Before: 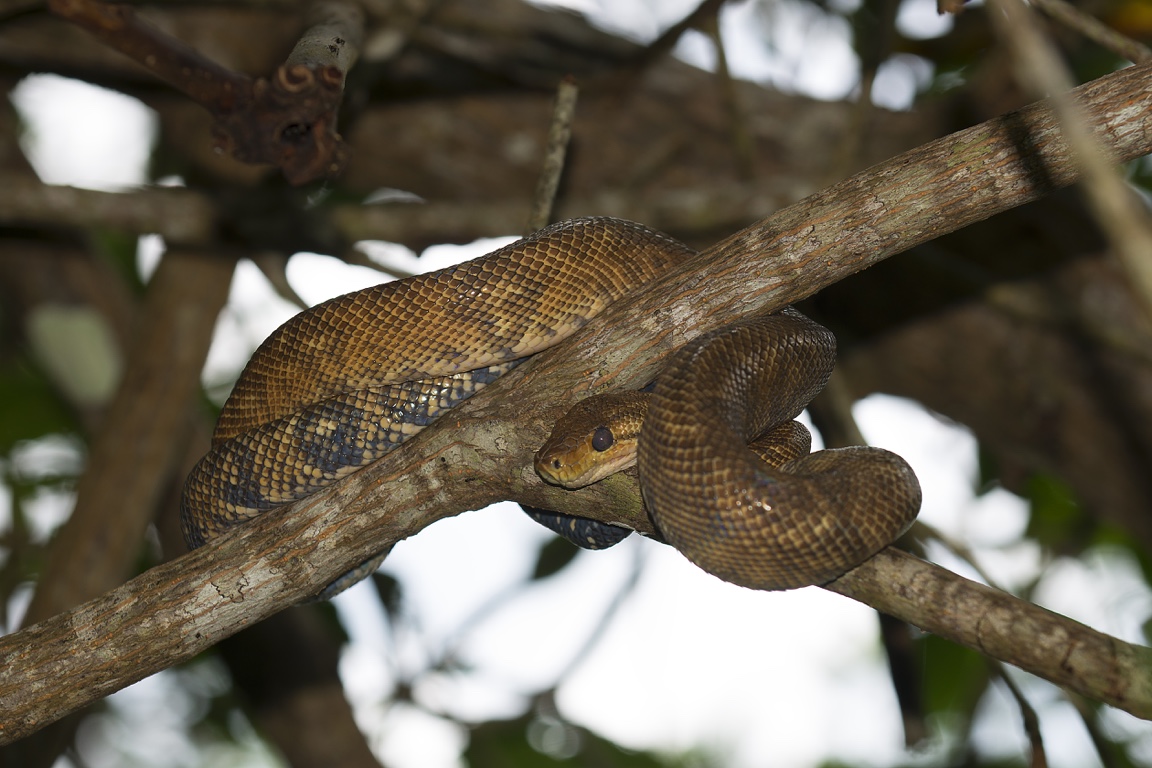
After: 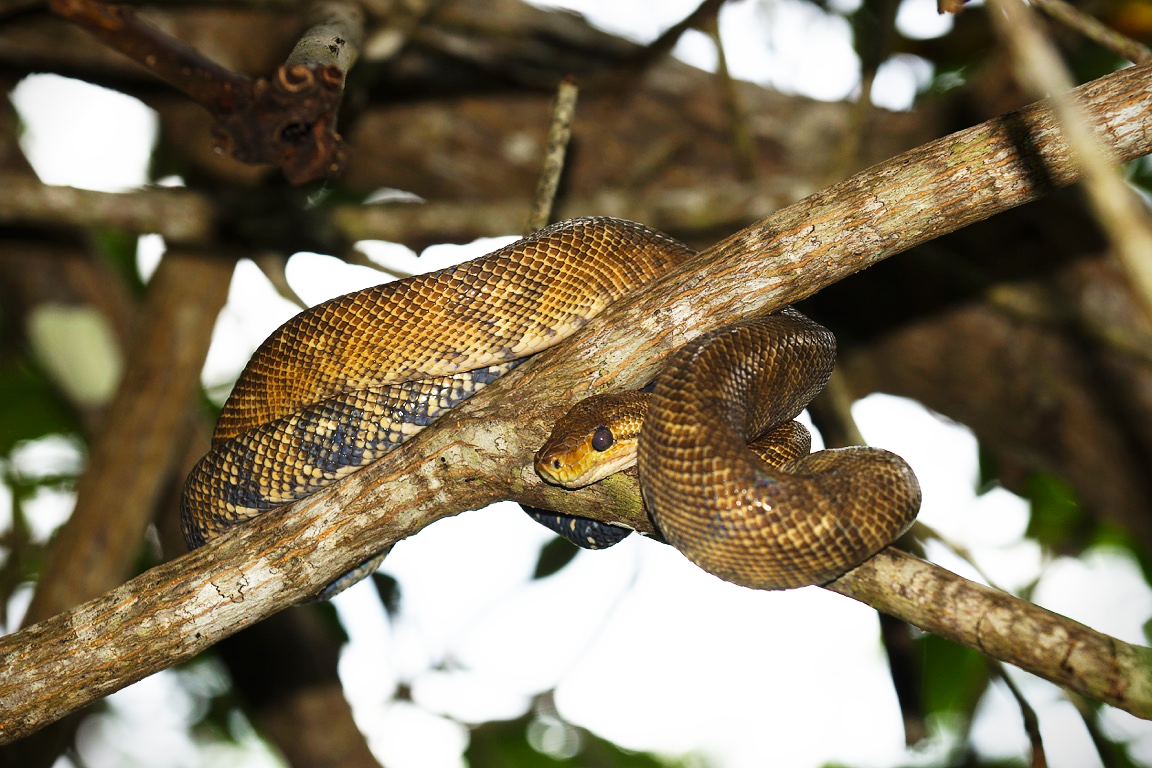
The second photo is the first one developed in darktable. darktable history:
vignetting: fall-off start 97.23%, saturation -0.024, center (-0.033, -0.042), width/height ratio 1.179, unbound false
base curve: curves: ch0 [(0, 0) (0.007, 0.004) (0.027, 0.03) (0.046, 0.07) (0.207, 0.54) (0.442, 0.872) (0.673, 0.972) (1, 1)], preserve colors none
